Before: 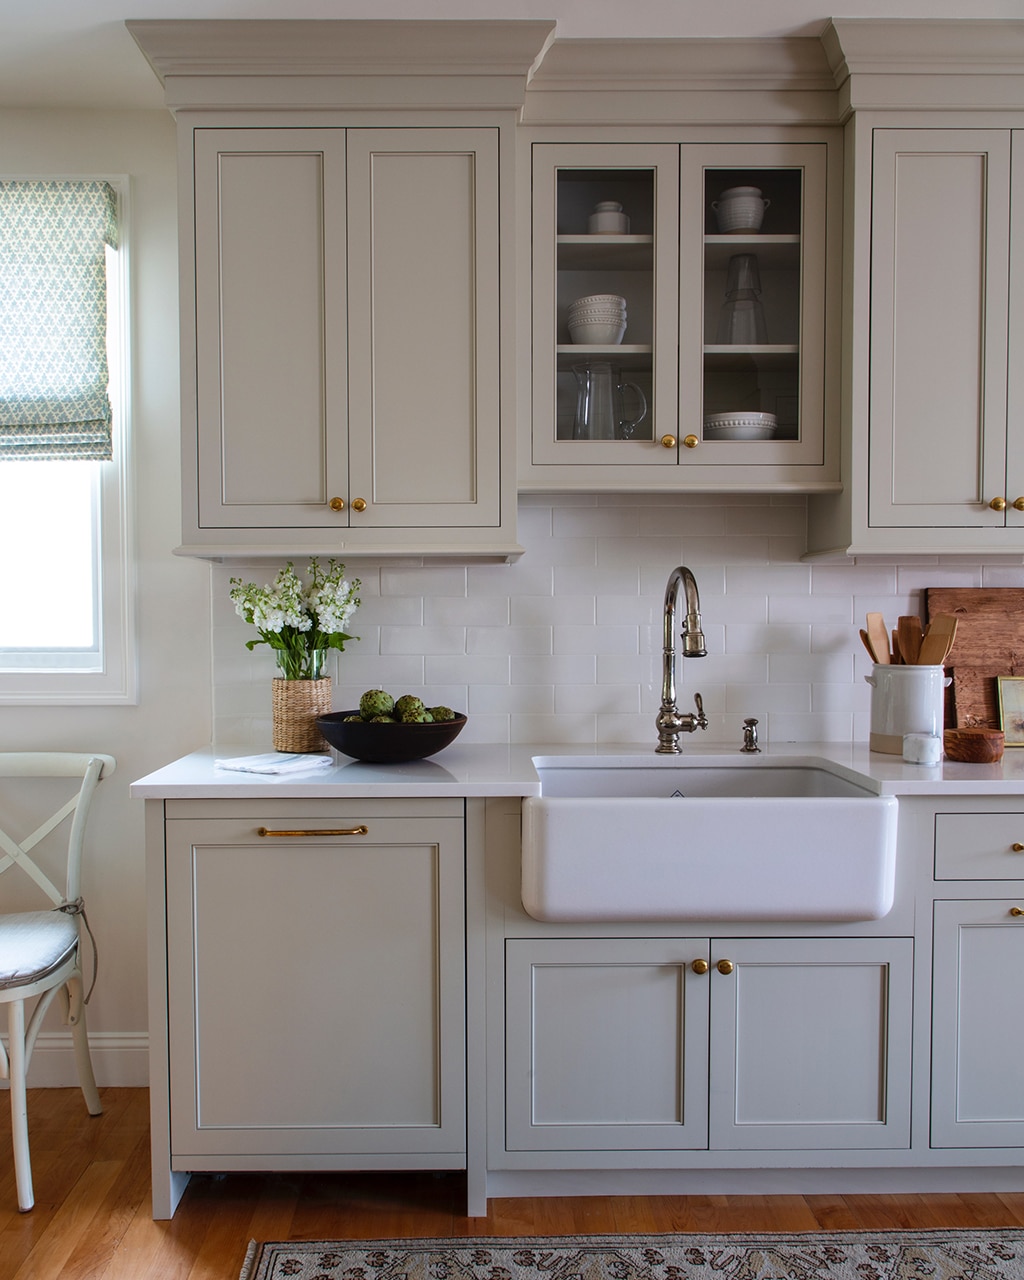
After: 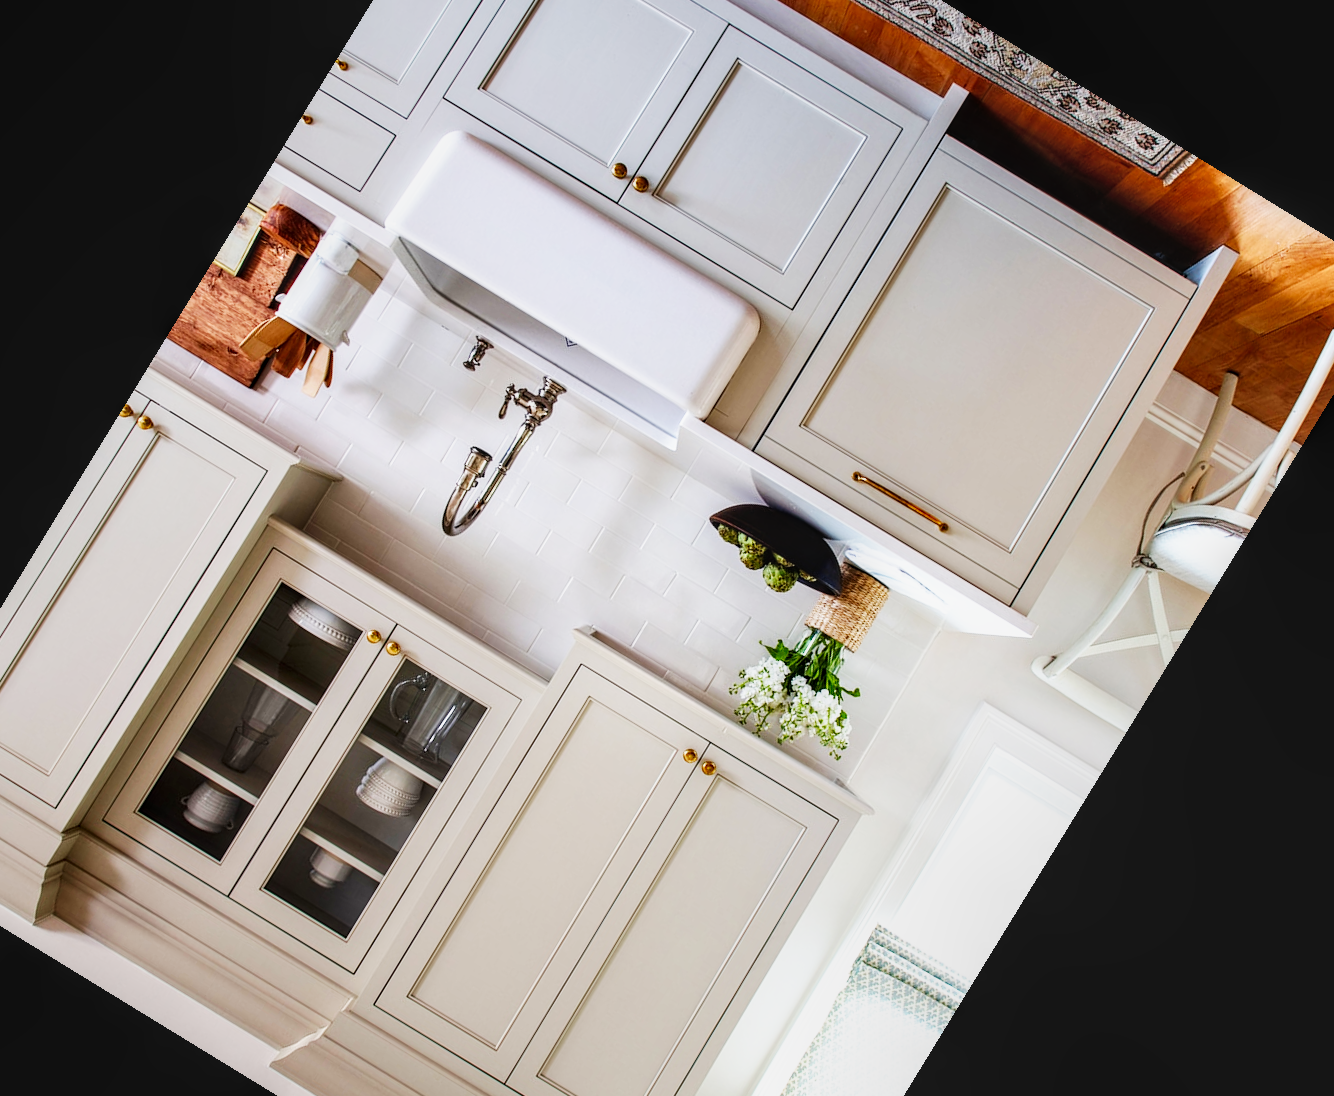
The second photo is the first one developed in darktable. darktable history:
base curve: curves: ch0 [(0, 0) (0.007, 0.004) (0.027, 0.03) (0.046, 0.07) (0.207, 0.54) (0.442, 0.872) (0.673, 0.972) (1, 1)], preserve colors none
local contrast: on, module defaults
crop and rotate: angle 148.5°, left 9.112%, top 15.563%, right 4.358%, bottom 17.039%
